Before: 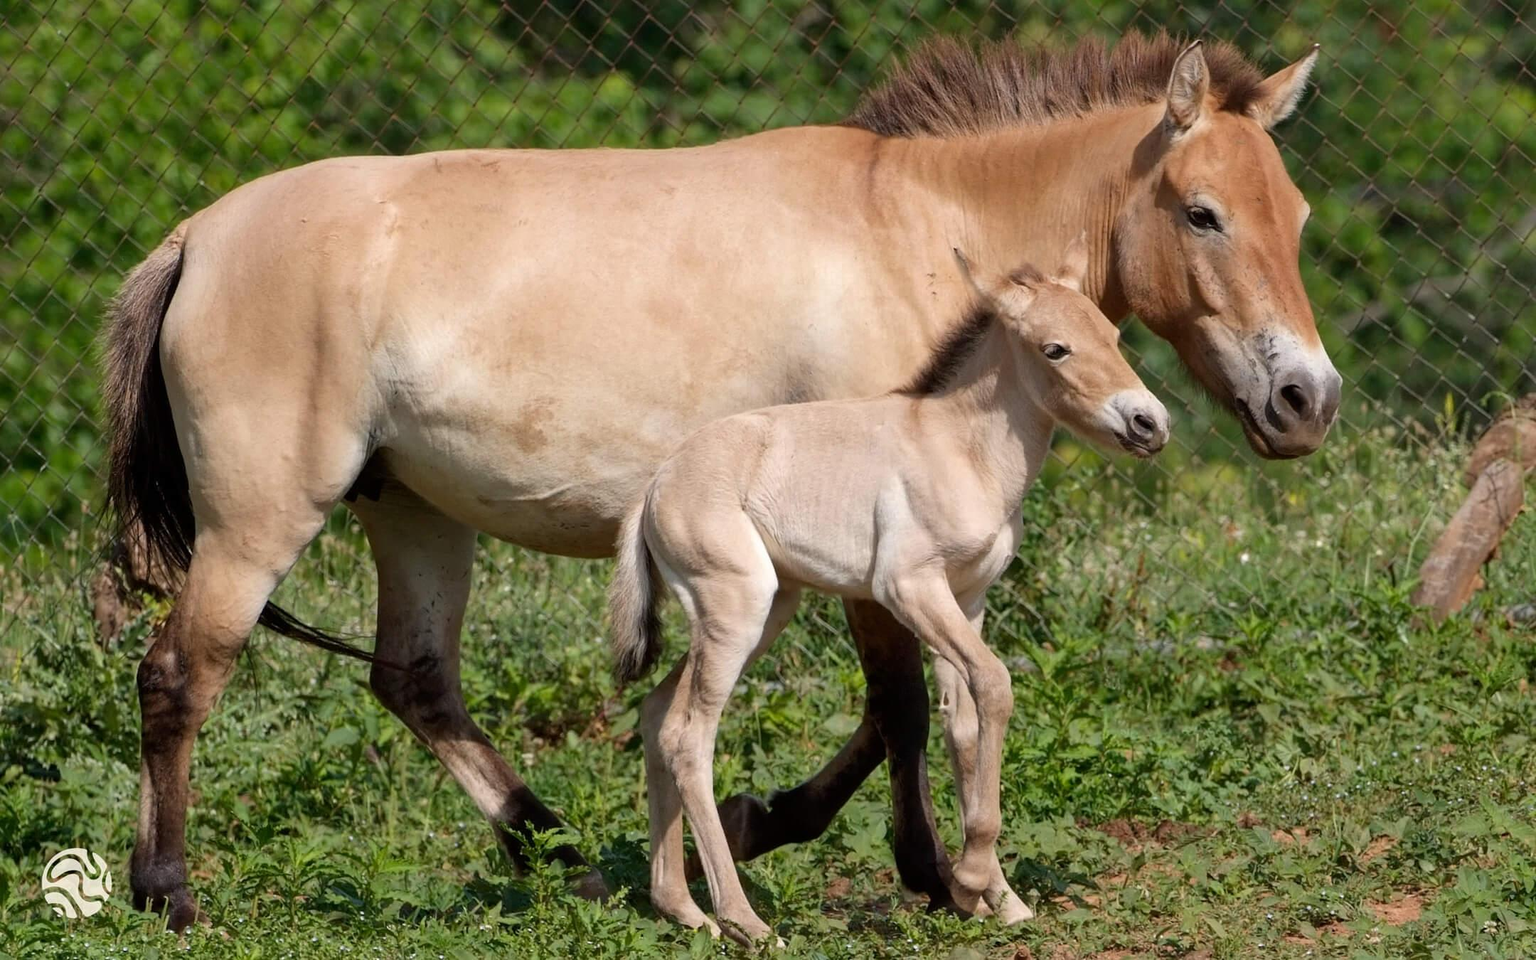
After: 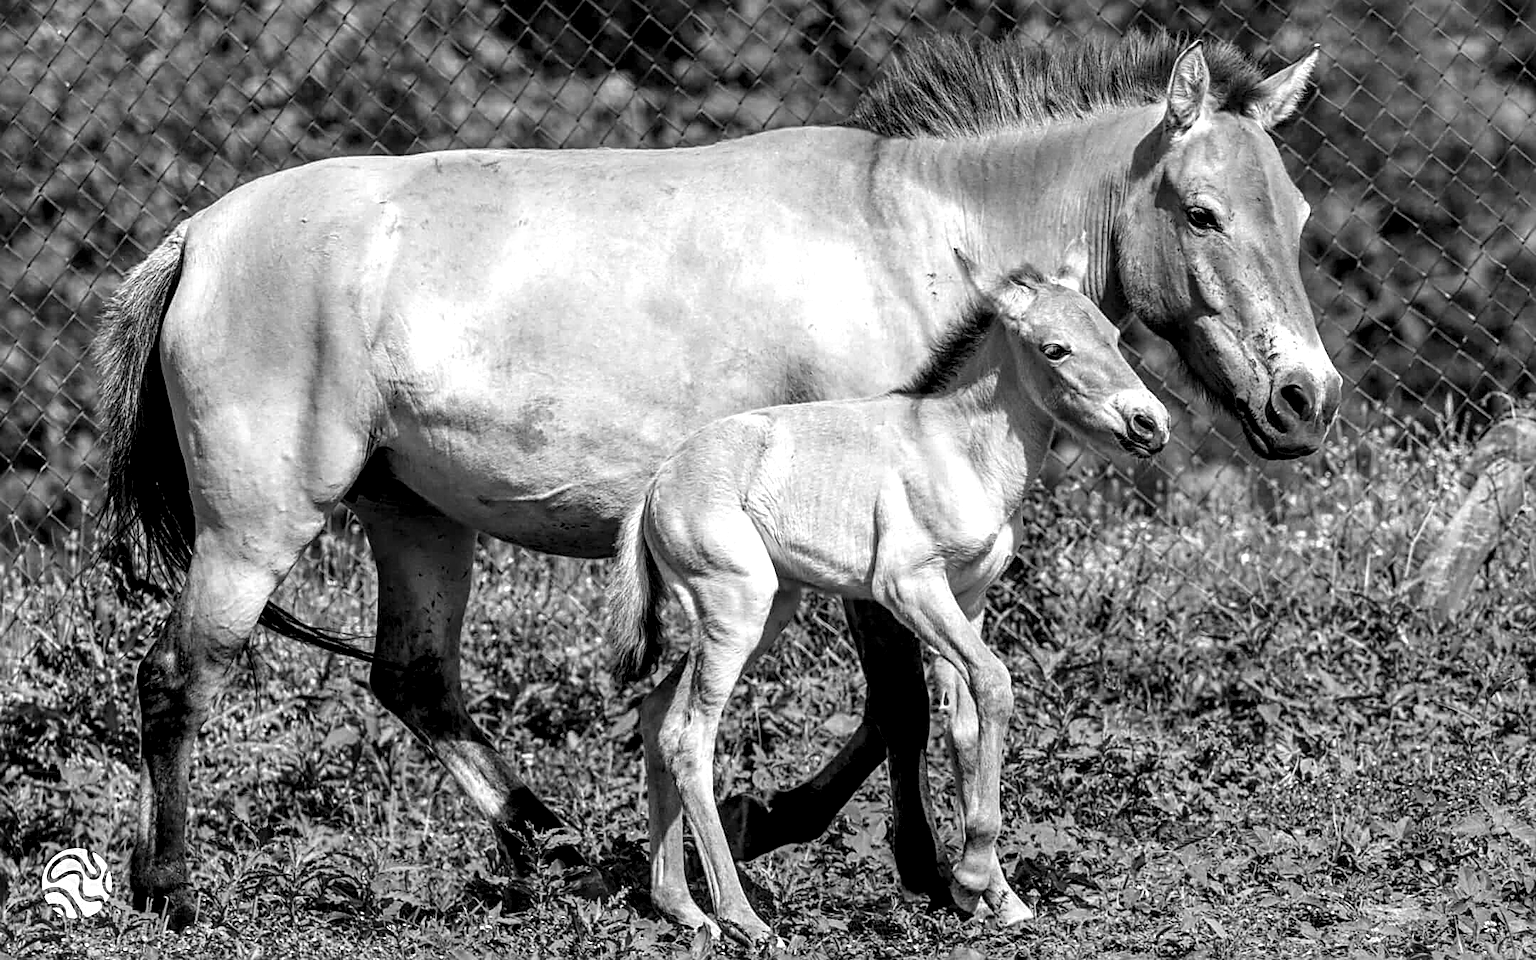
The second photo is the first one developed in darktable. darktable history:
exposure: exposure 0.217 EV, compensate highlight preservation false
local contrast: highlights 19%, detail 186%
sharpen: radius 3.119
monochrome: on, module defaults
